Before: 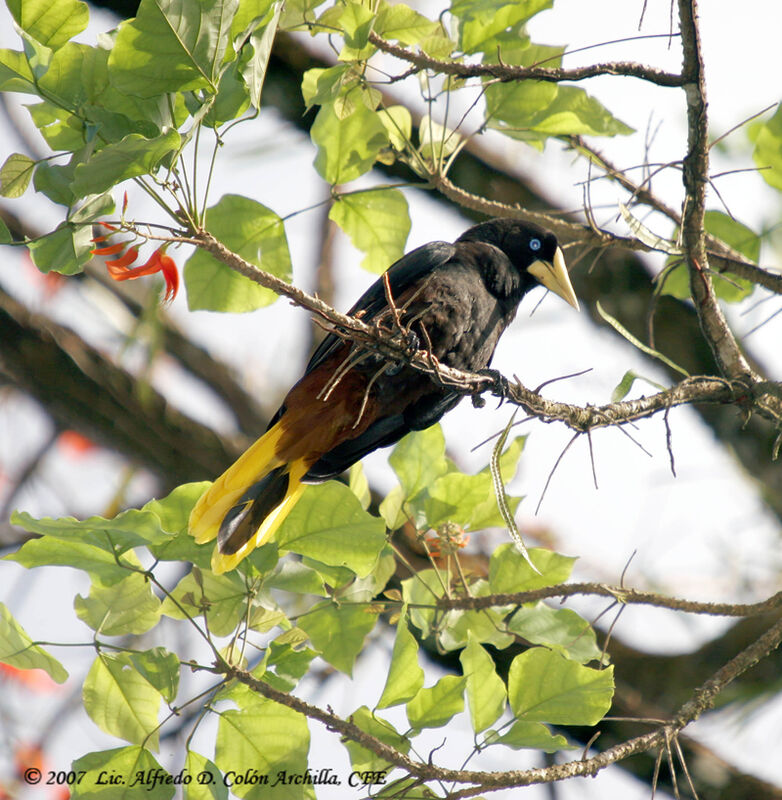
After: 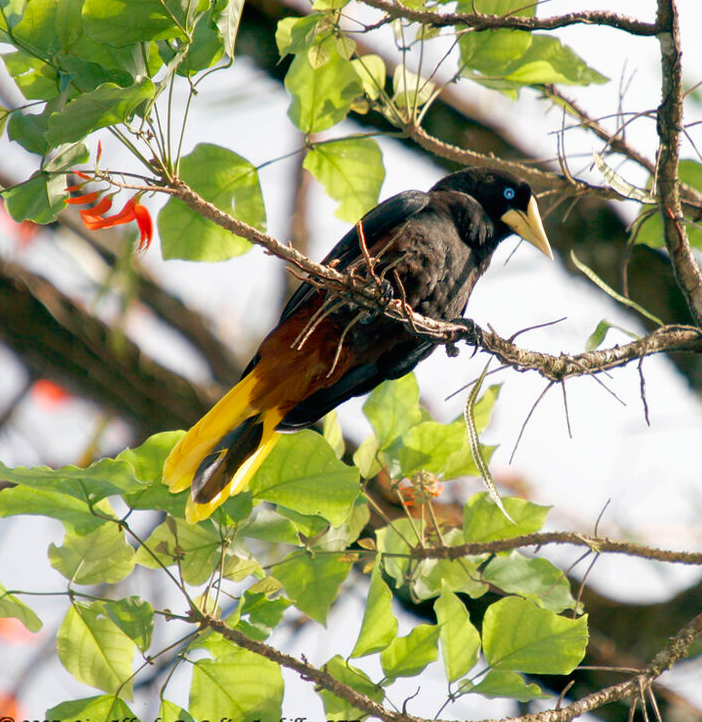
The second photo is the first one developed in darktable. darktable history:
contrast brightness saturation: contrast -0.019, brightness -0.006, saturation 0.03
crop: left 3.423%, top 6.417%, right 6.794%, bottom 3.274%
